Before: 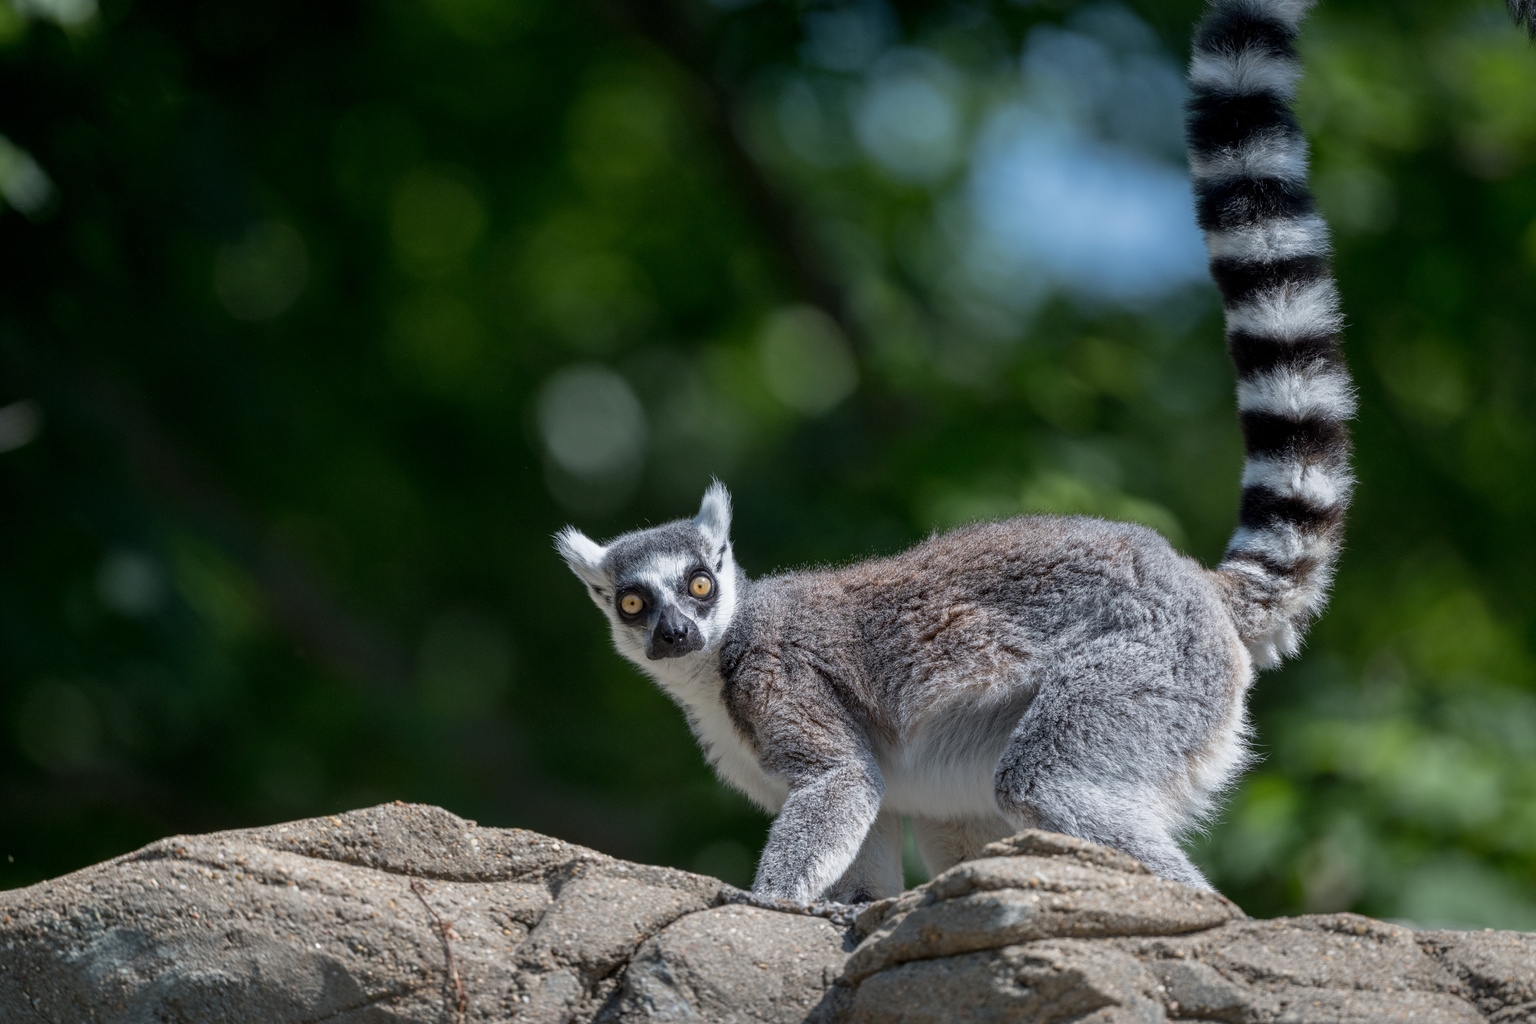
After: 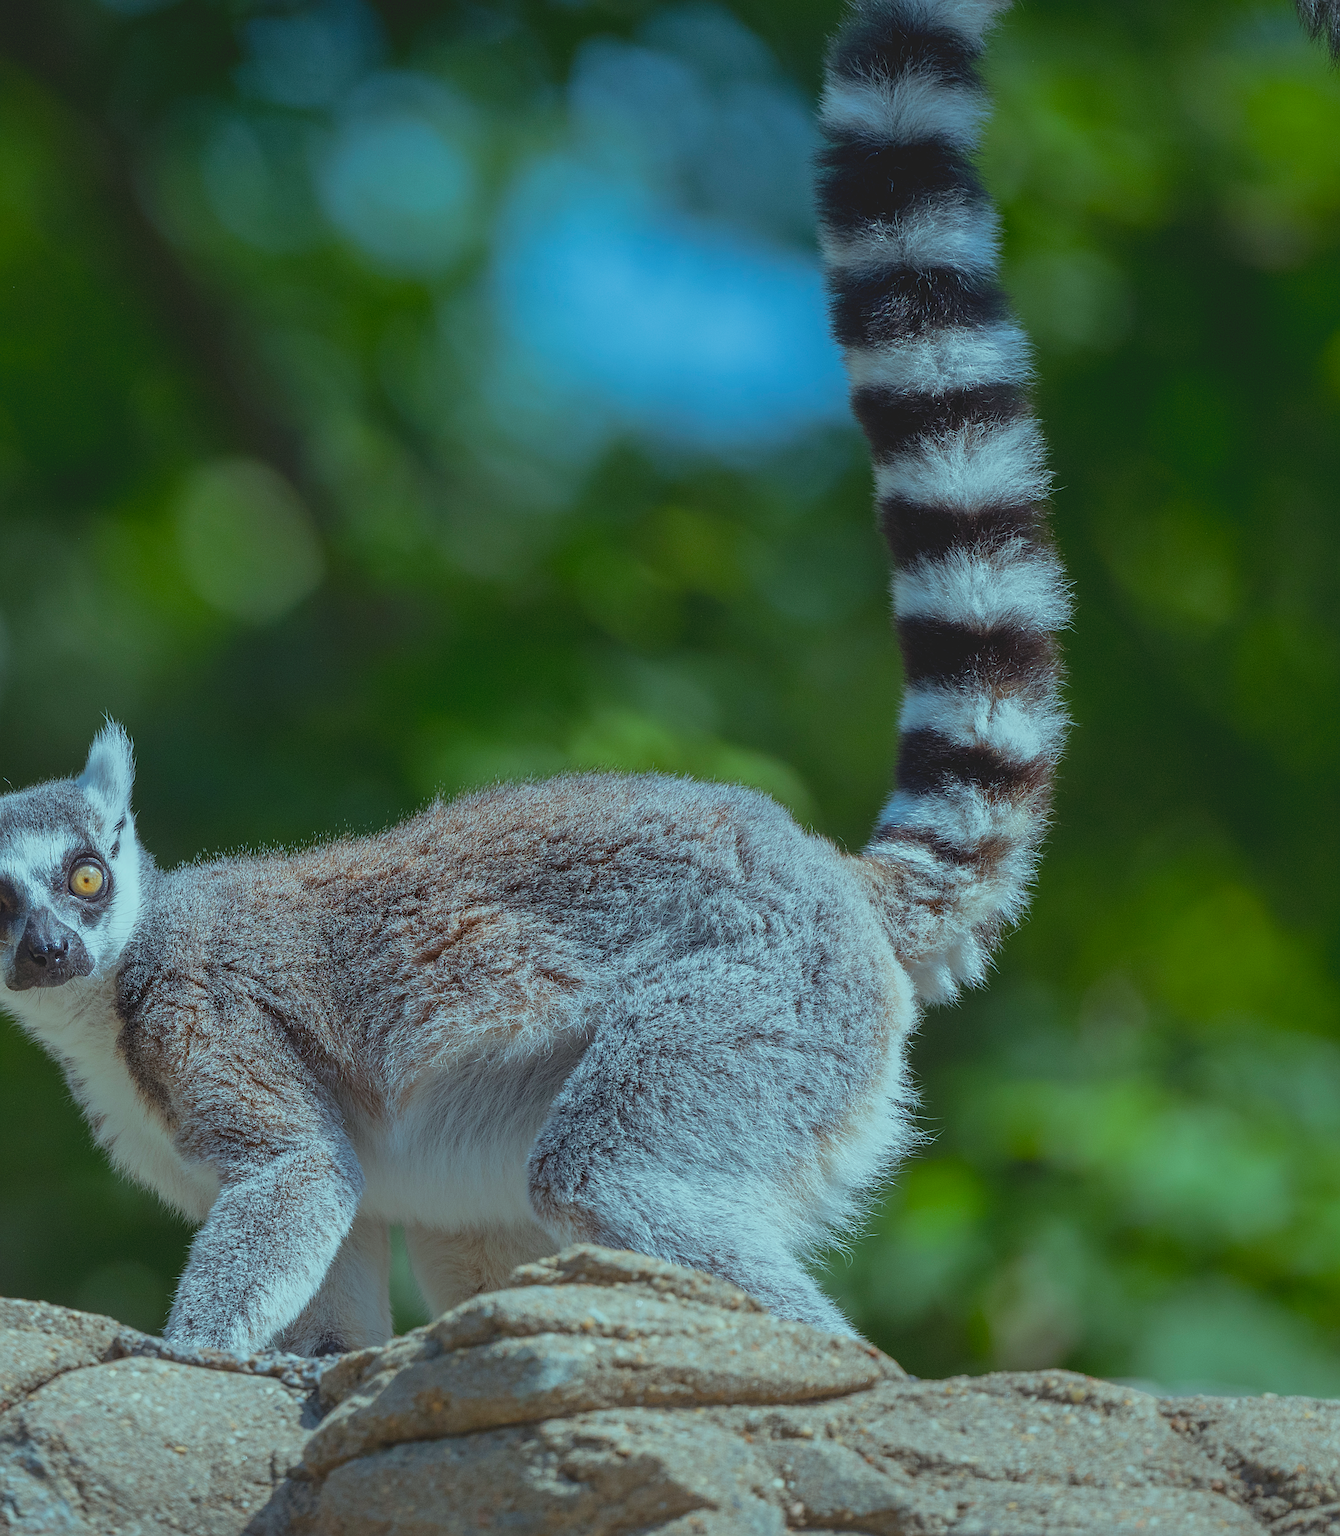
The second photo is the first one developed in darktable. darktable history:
crop: left 41.842%
exposure: black level correction -0.003, exposure 0.044 EV, compensate highlight preservation false
color balance rgb: highlights gain › chroma 4.104%, highlights gain › hue 202.65°, global offset › luminance 0.225%, perceptual saturation grading › global saturation 19.869%, global vibrance 24.08%, contrast -25.008%
sharpen: radius 3, amount 0.761
